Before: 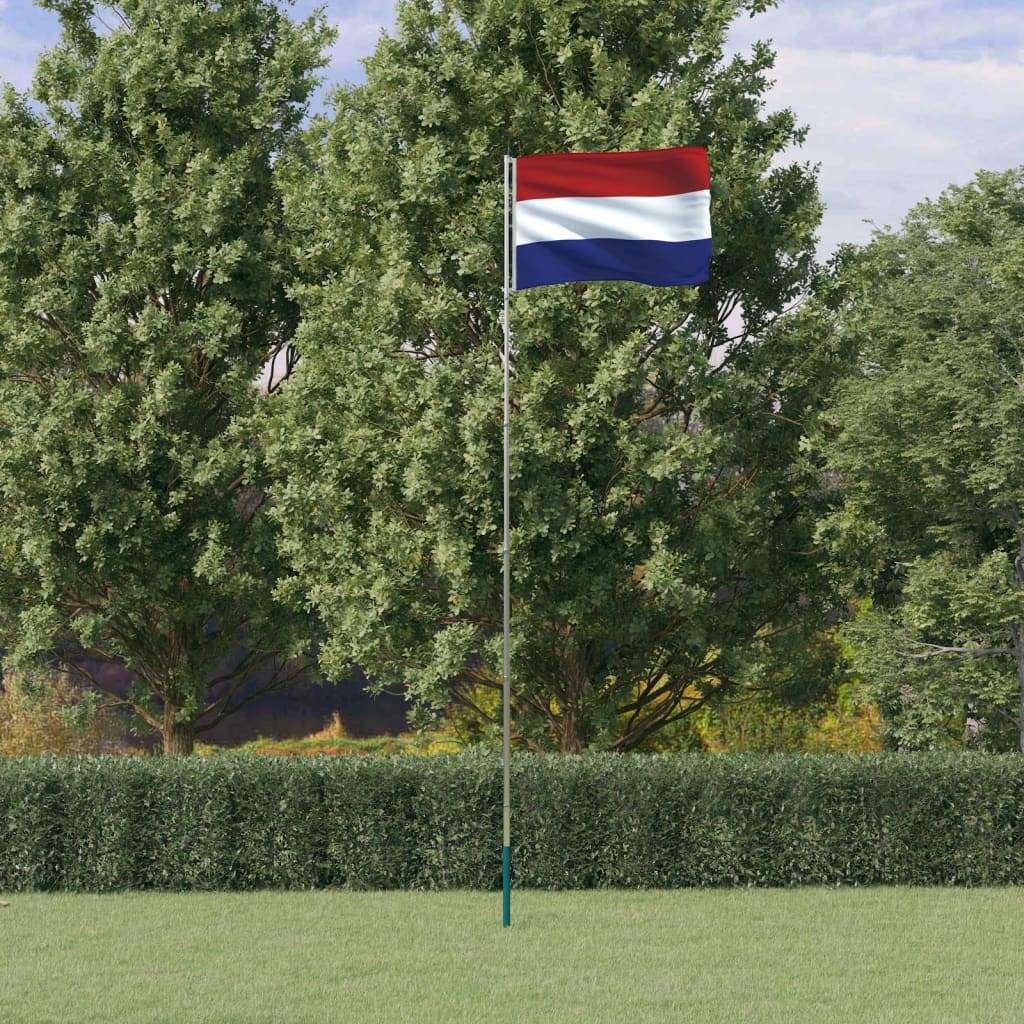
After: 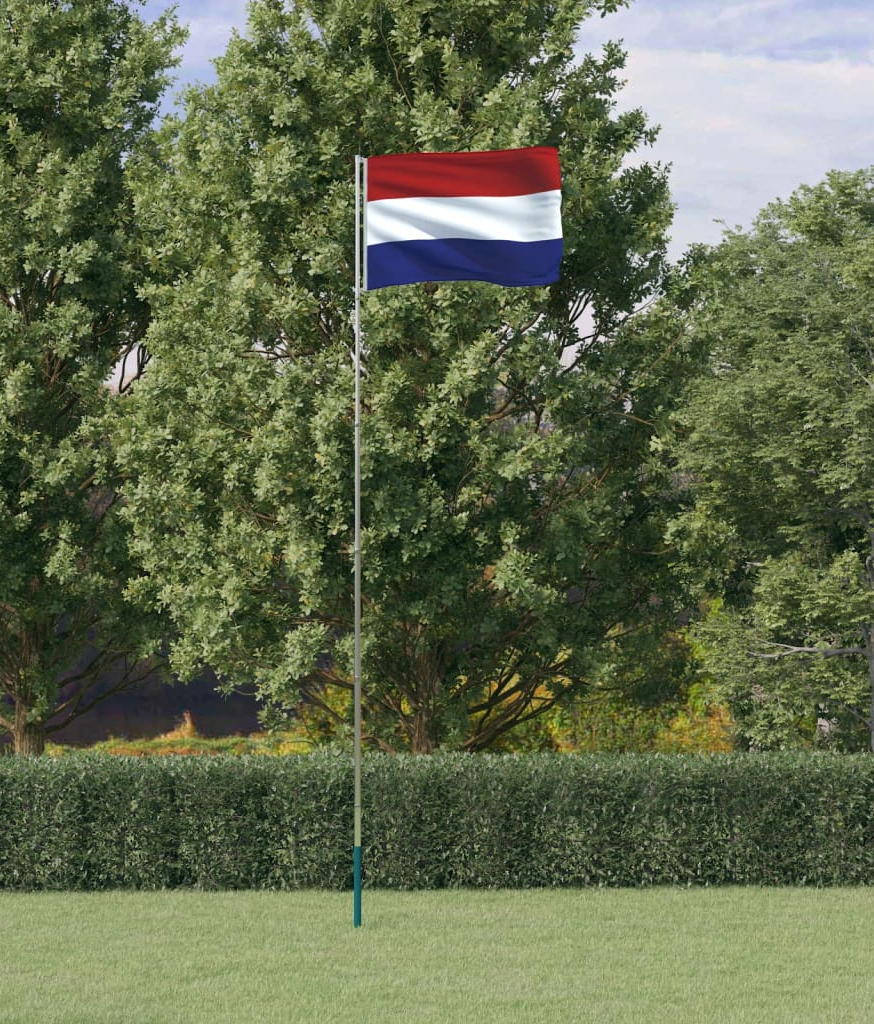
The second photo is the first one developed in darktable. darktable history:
crop and rotate: left 14.584%
tone equalizer: on, module defaults
